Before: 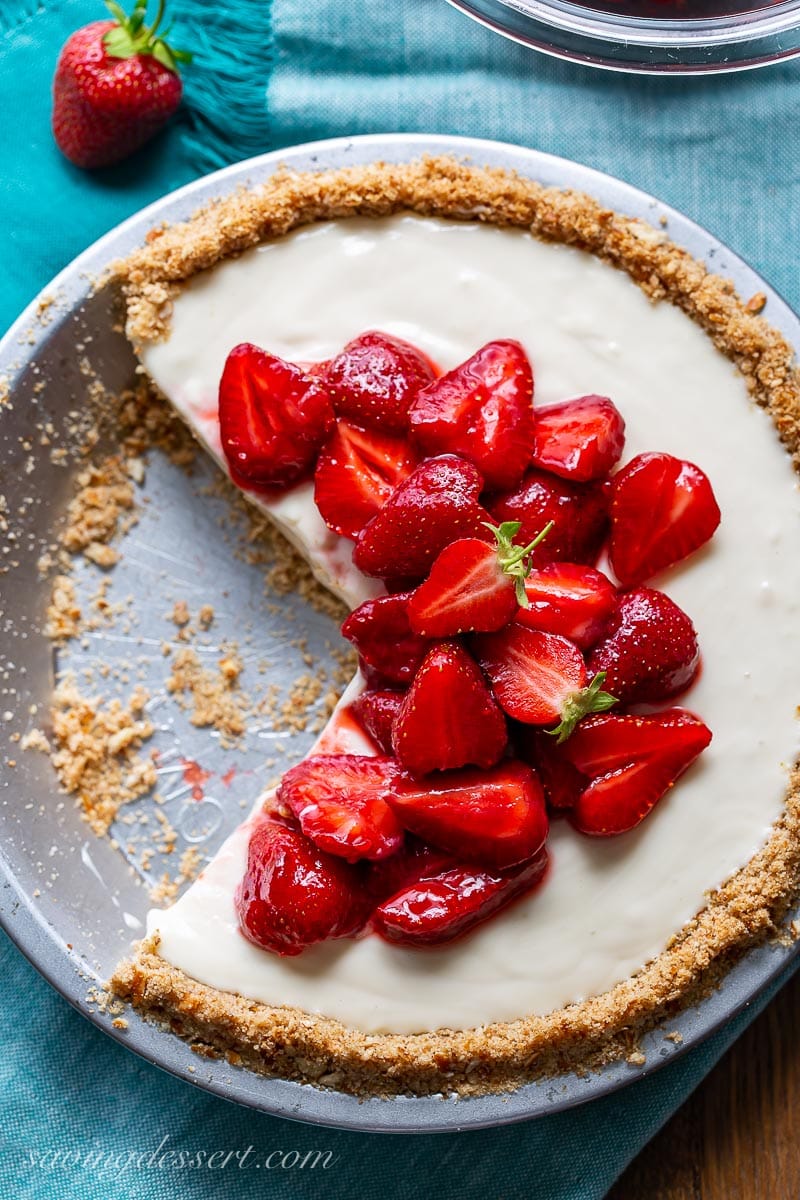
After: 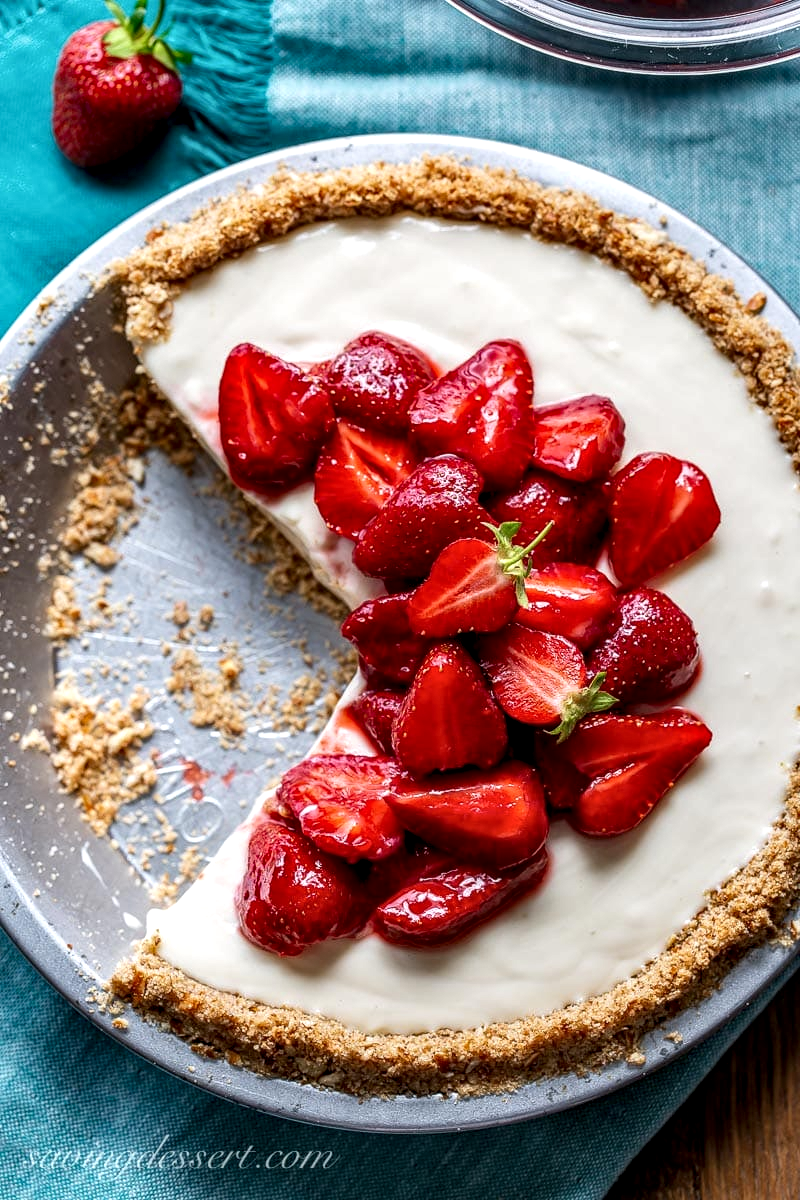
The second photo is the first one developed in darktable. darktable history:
local contrast: detail 152%
